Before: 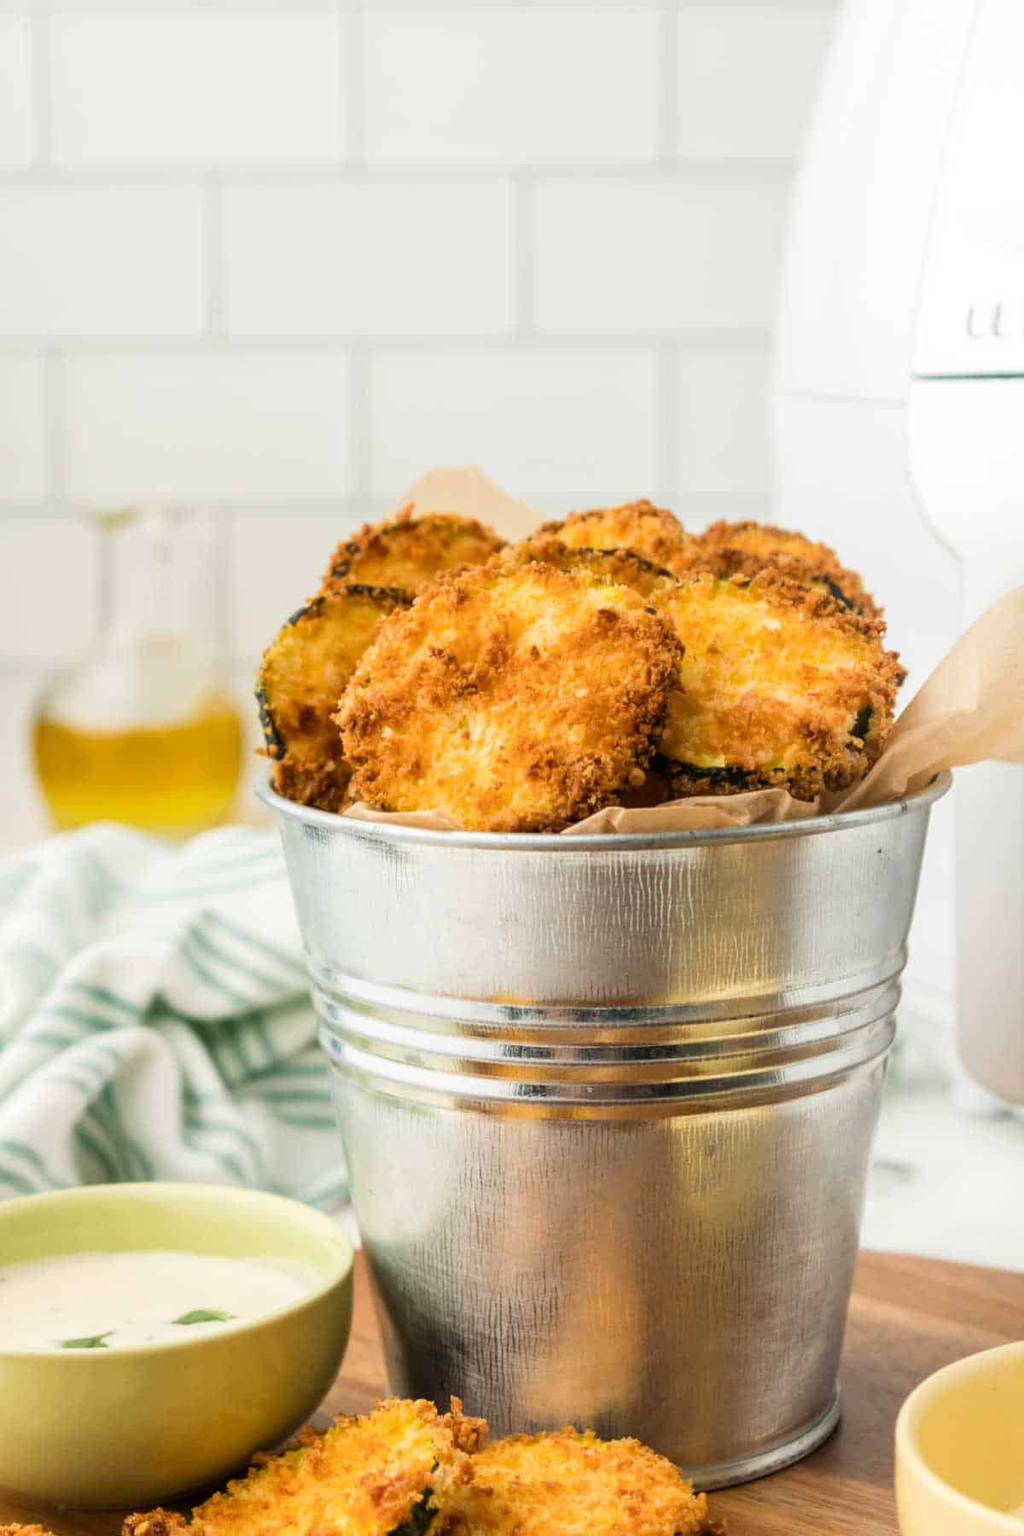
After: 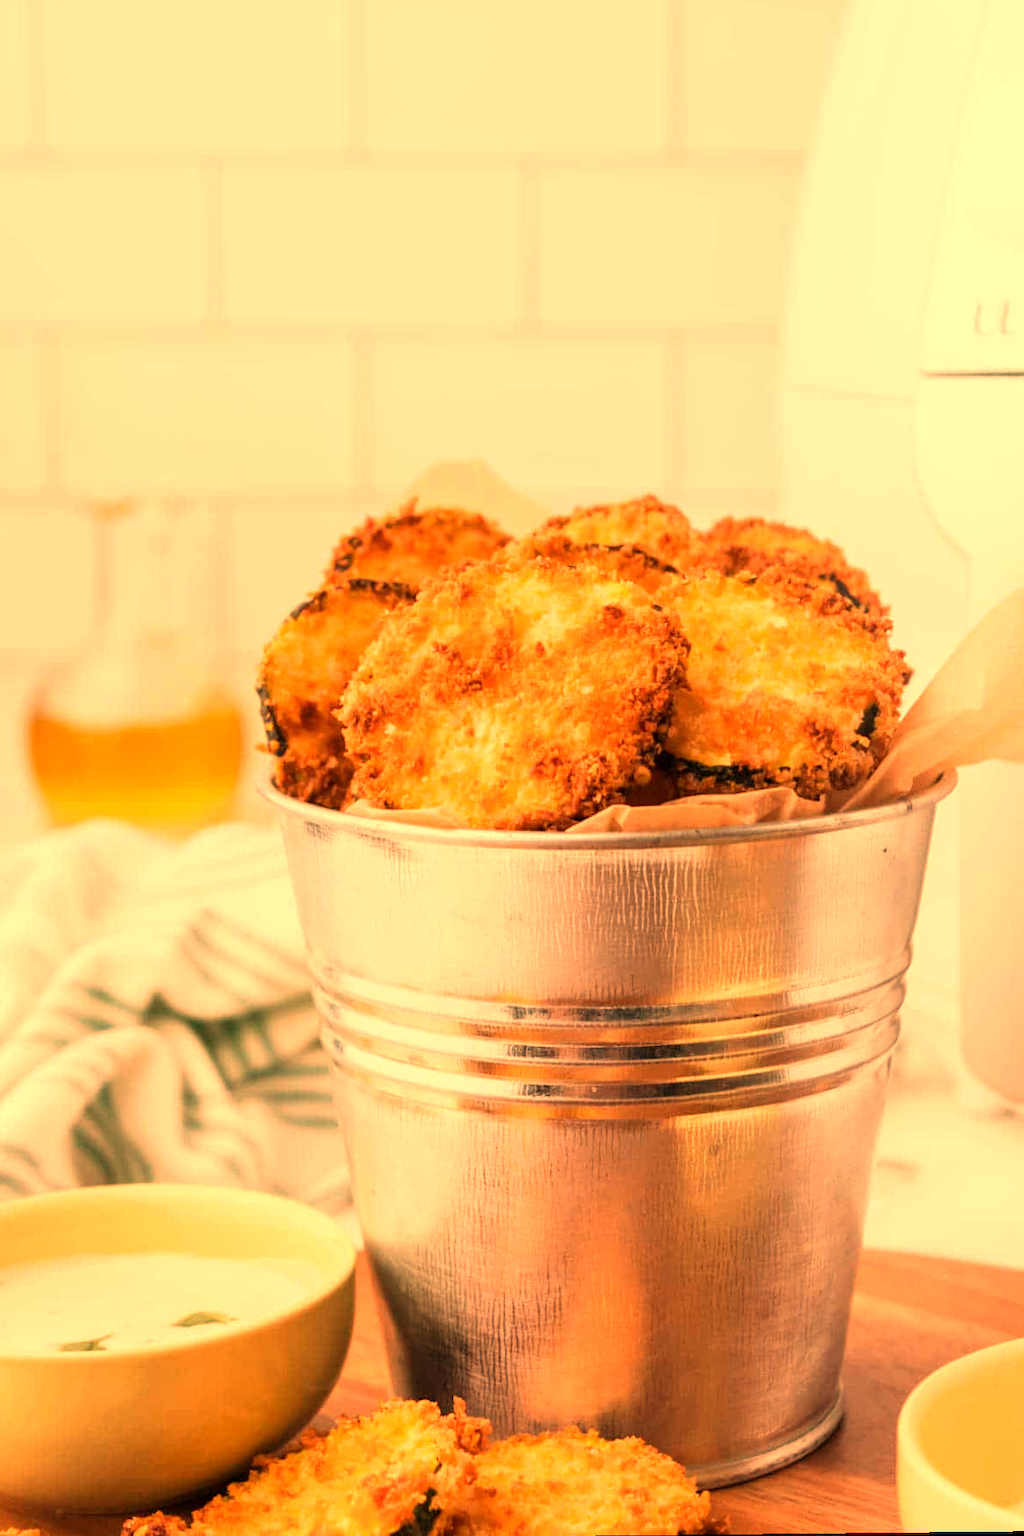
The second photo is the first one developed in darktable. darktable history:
rotate and perspective: rotation 0.174°, lens shift (vertical) 0.013, lens shift (horizontal) 0.019, shear 0.001, automatic cropping original format, crop left 0.007, crop right 0.991, crop top 0.016, crop bottom 0.997
white balance: red 1.467, blue 0.684
